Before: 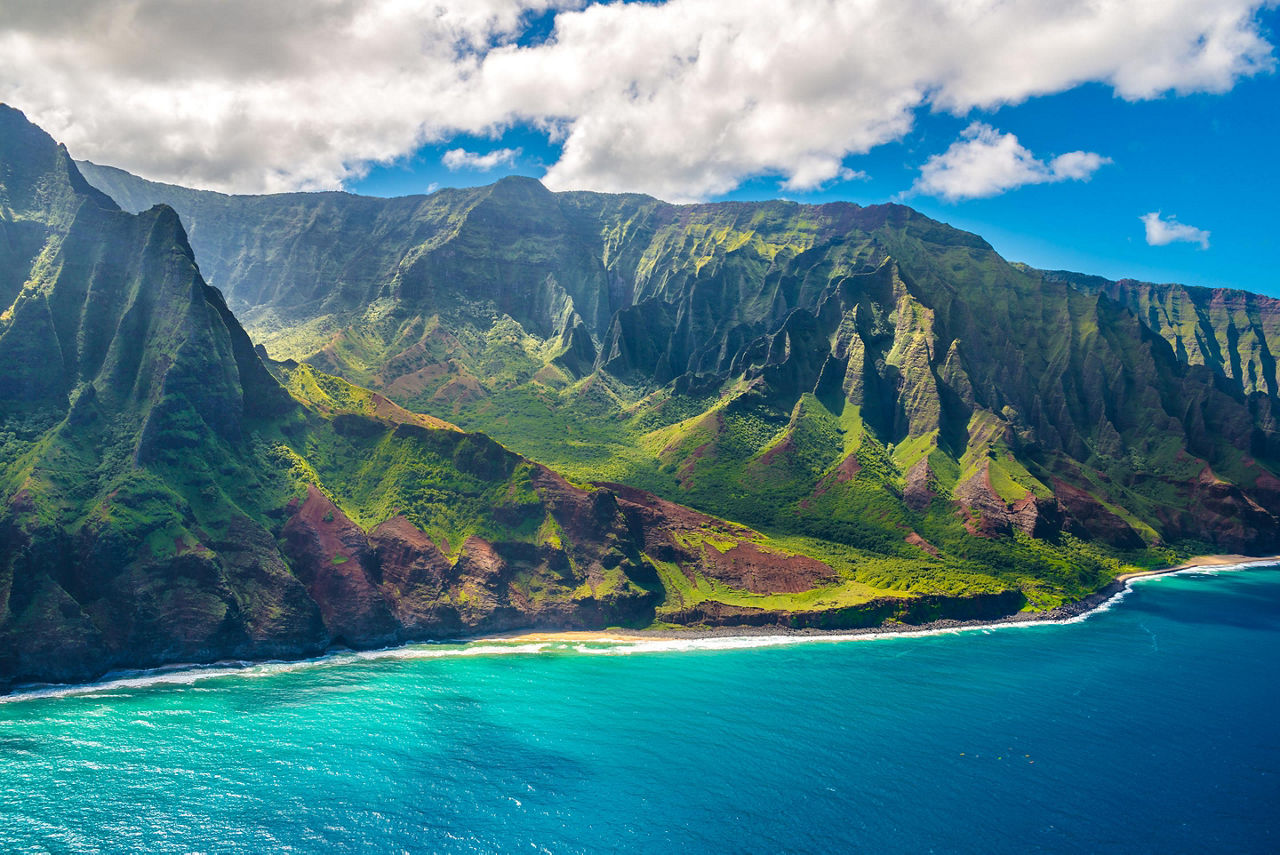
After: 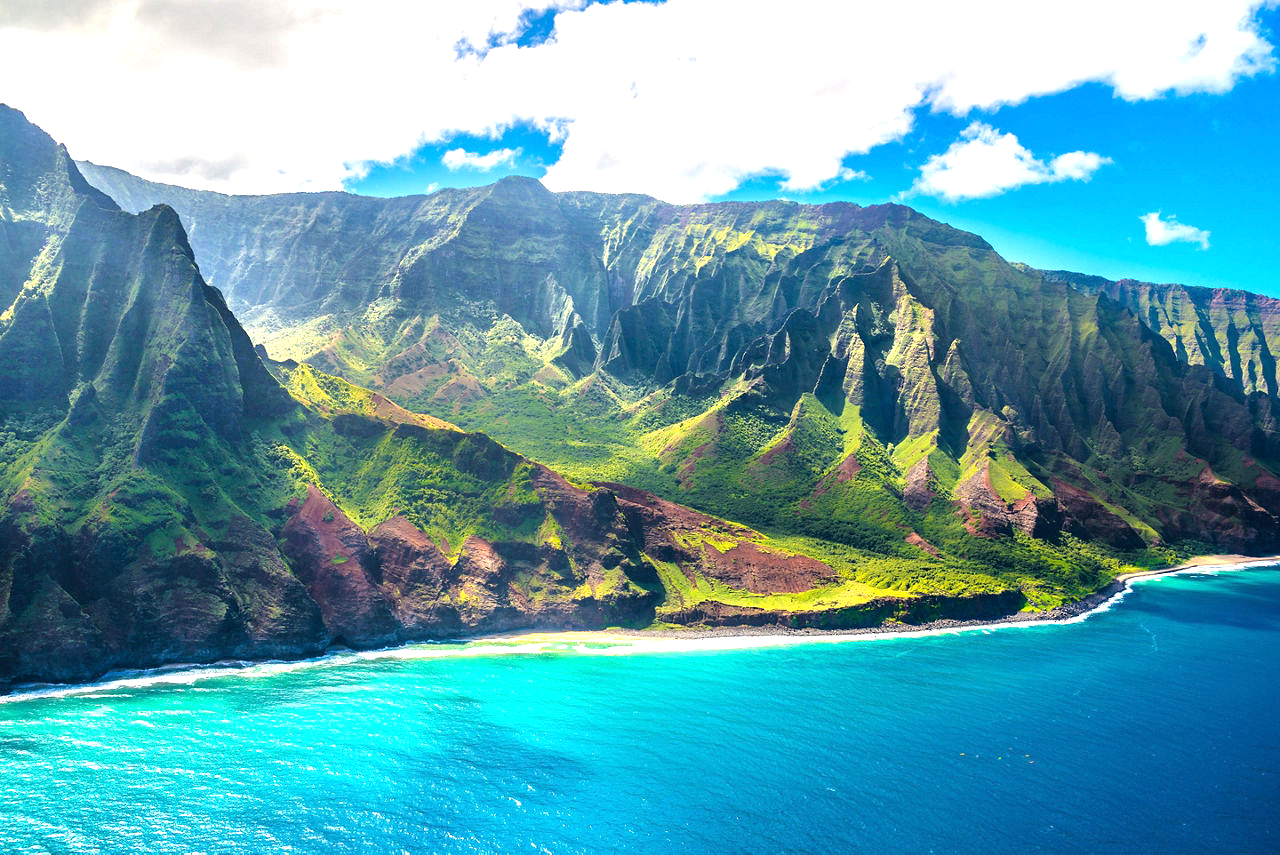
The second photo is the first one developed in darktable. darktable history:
tone equalizer: -8 EV -1.08 EV, -7 EV -0.988 EV, -6 EV -0.871 EV, -5 EV -0.573 EV, -3 EV 0.544 EV, -2 EV 0.864 EV, -1 EV 0.993 EV, +0 EV 1.06 EV
exposure: compensate highlight preservation false
